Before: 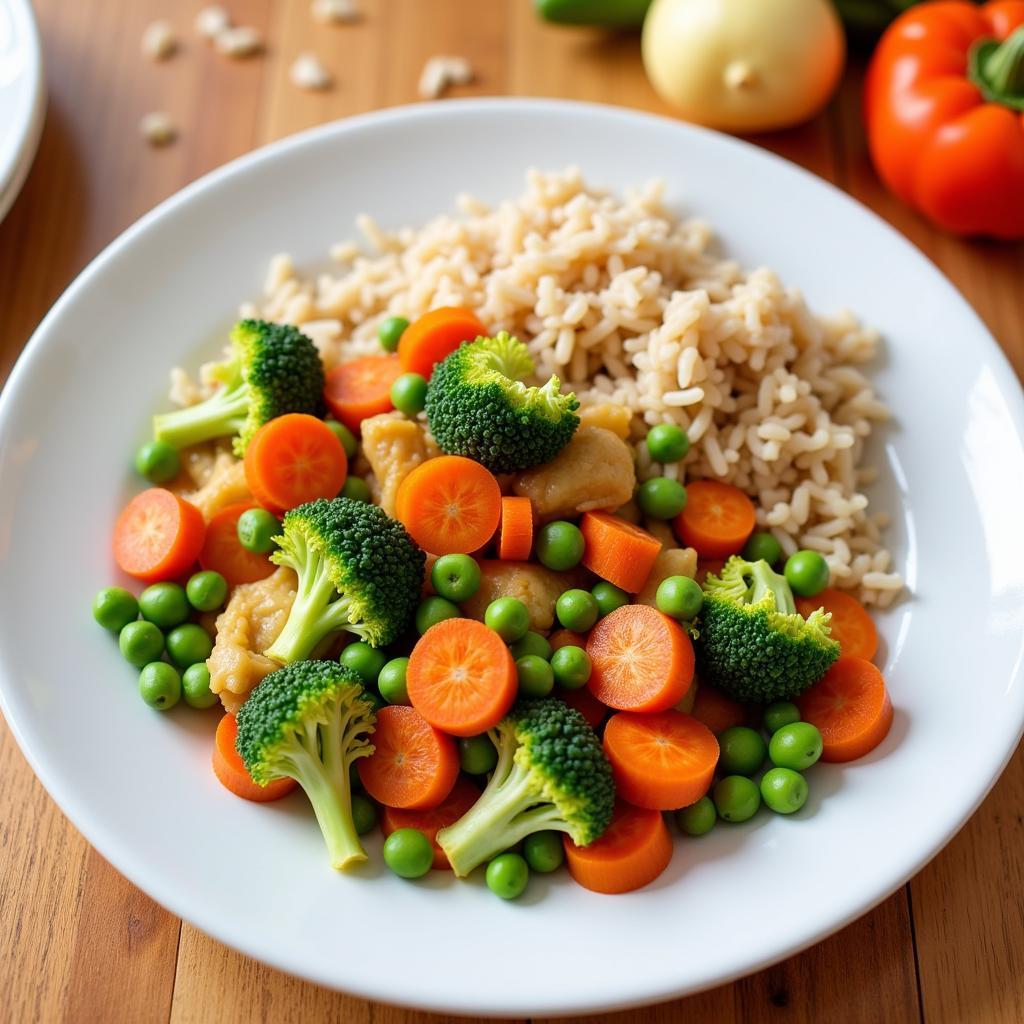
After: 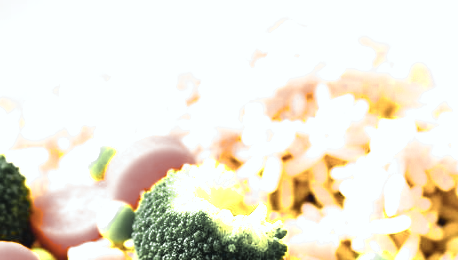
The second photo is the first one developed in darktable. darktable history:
color balance rgb: power › luminance -7.992%, power › chroma 2.266%, power › hue 219.42°, global offset › luminance 0.742%, perceptual saturation grading › global saturation 25.849%, perceptual brilliance grading › global brilliance 1.519%, perceptual brilliance grading › highlights -3.659%, global vibrance 50.057%
crop: left 28.636%, top 16.82%, right 26.62%, bottom 57.758%
color zones: curves: ch0 [(0.004, 0.306) (0.107, 0.448) (0.252, 0.656) (0.41, 0.398) (0.595, 0.515) (0.768, 0.628)]; ch1 [(0.07, 0.323) (0.151, 0.452) (0.252, 0.608) (0.346, 0.221) (0.463, 0.189) (0.61, 0.368) (0.735, 0.395) (0.921, 0.412)]; ch2 [(0, 0.476) (0.132, 0.512) (0.243, 0.512) (0.397, 0.48) (0.522, 0.376) (0.634, 0.536) (0.761, 0.46)]
filmic rgb: black relative exposure -16 EV, white relative exposure 2.92 EV, hardness 10
tone equalizer: -8 EV -0.428 EV, -7 EV -0.412 EV, -6 EV -0.36 EV, -5 EV -0.21 EV, -3 EV 0.238 EV, -2 EV 0.317 EV, -1 EV 0.369 EV, +0 EV 0.446 EV
color correction: highlights a* -2.73, highlights b* -2.65, shadows a* 2.41, shadows b* 2.87
exposure: black level correction 0, exposure 1.199 EV, compensate highlight preservation false
contrast brightness saturation: saturation -0.177
